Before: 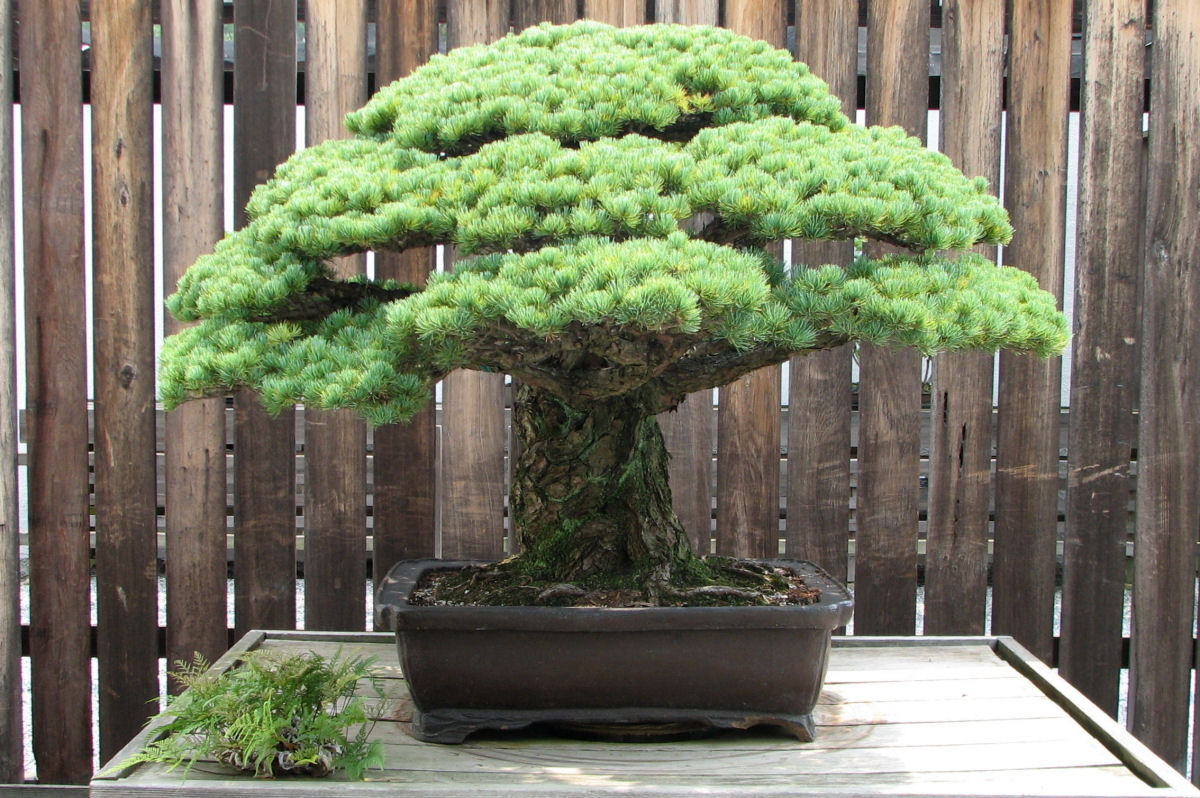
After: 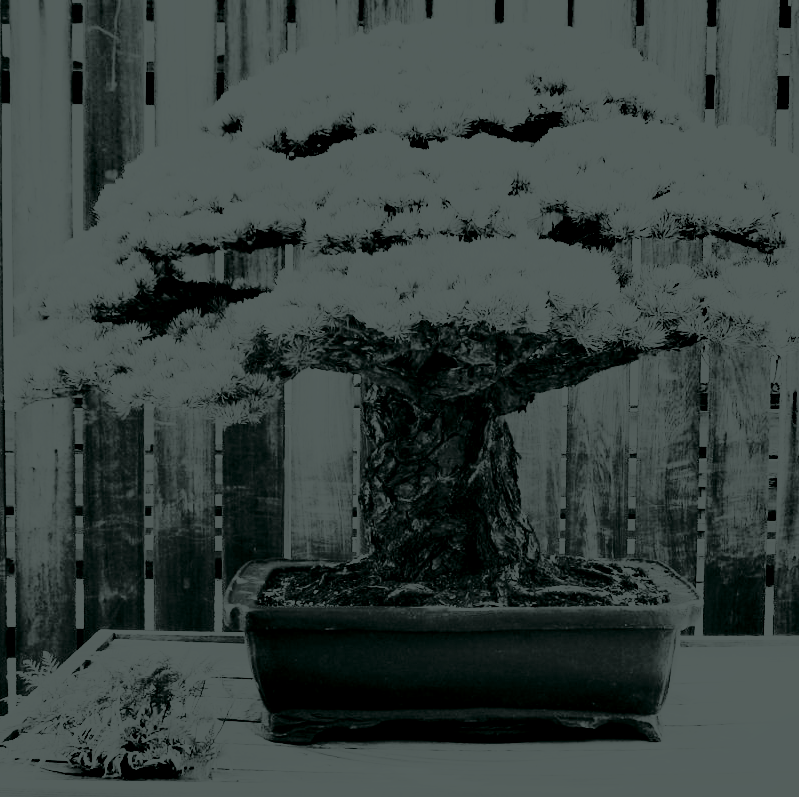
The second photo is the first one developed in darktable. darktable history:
shadows and highlights: shadows 60, soften with gaussian
color balance rgb: linear chroma grading › global chroma 10%, perceptual saturation grading › global saturation 30%, global vibrance 10%
crop and rotate: left 12.648%, right 20.685%
contrast brightness saturation: contrast 0.83, brightness 0.59, saturation 0.59
exposure: black level correction 0, exposure 1.45 EV, compensate exposure bias true, compensate highlight preservation false
color balance: lift [1.005, 0.99, 1.007, 1.01], gamma [1, 1.034, 1.032, 0.966], gain [0.873, 1.055, 1.067, 0.933]
colorize: hue 90°, saturation 19%, lightness 1.59%, version 1
